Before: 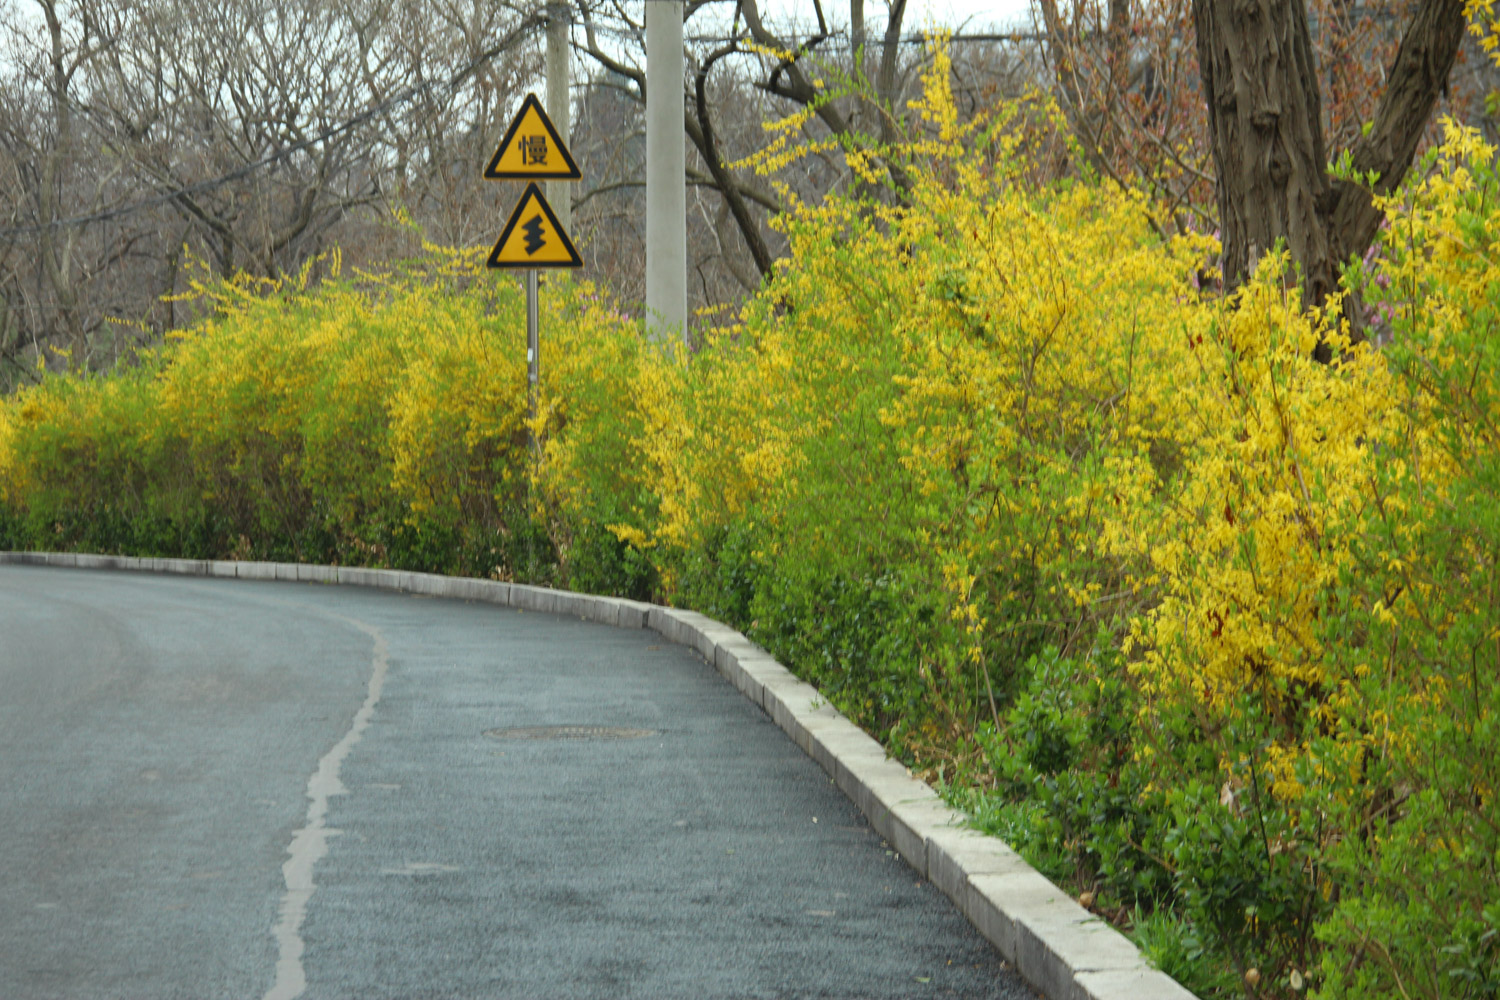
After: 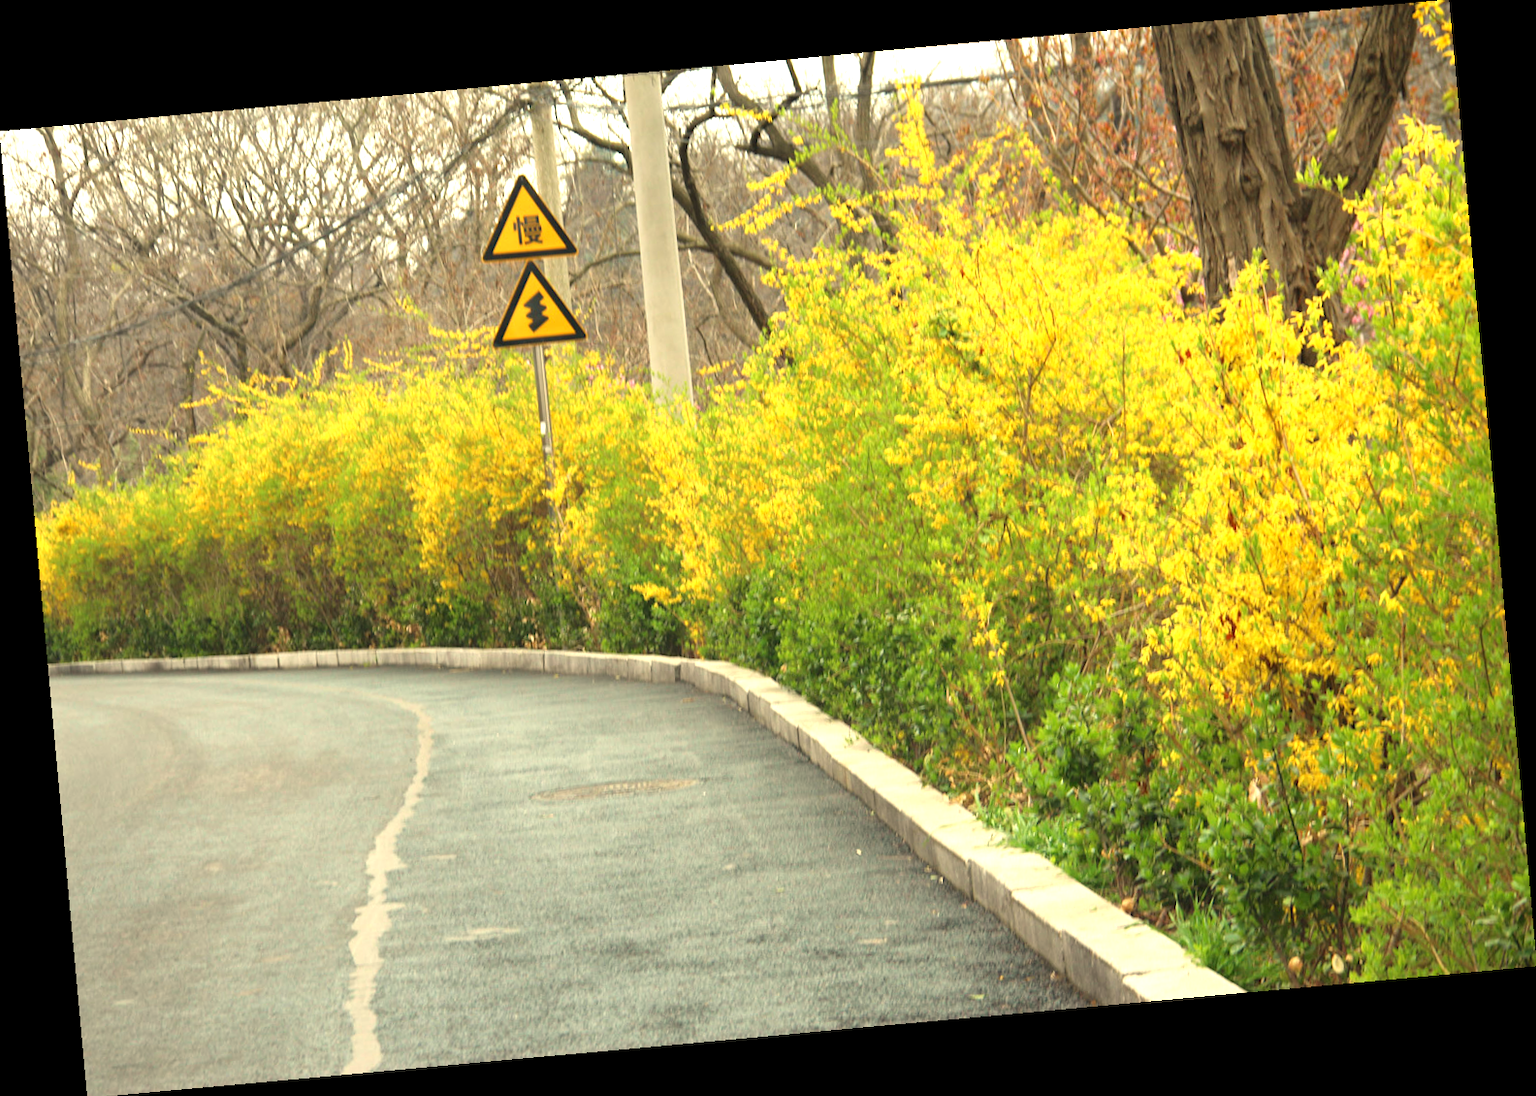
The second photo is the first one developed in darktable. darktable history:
rotate and perspective: rotation -5.2°, automatic cropping off
white balance: red 1.123, blue 0.83
exposure: exposure 1 EV, compensate highlight preservation false
